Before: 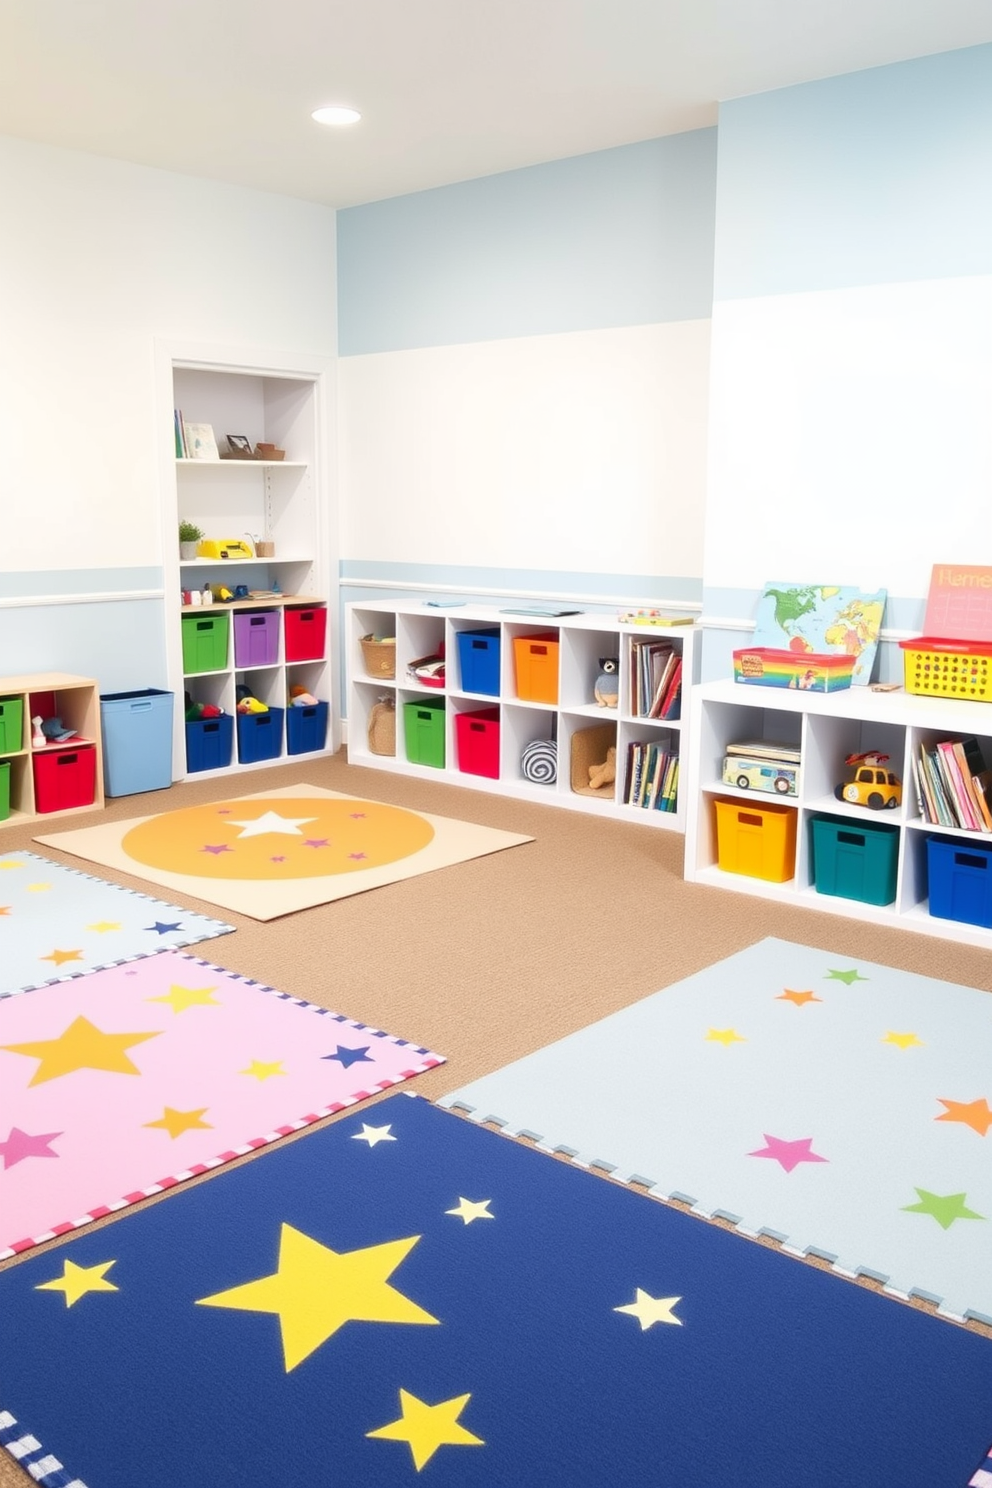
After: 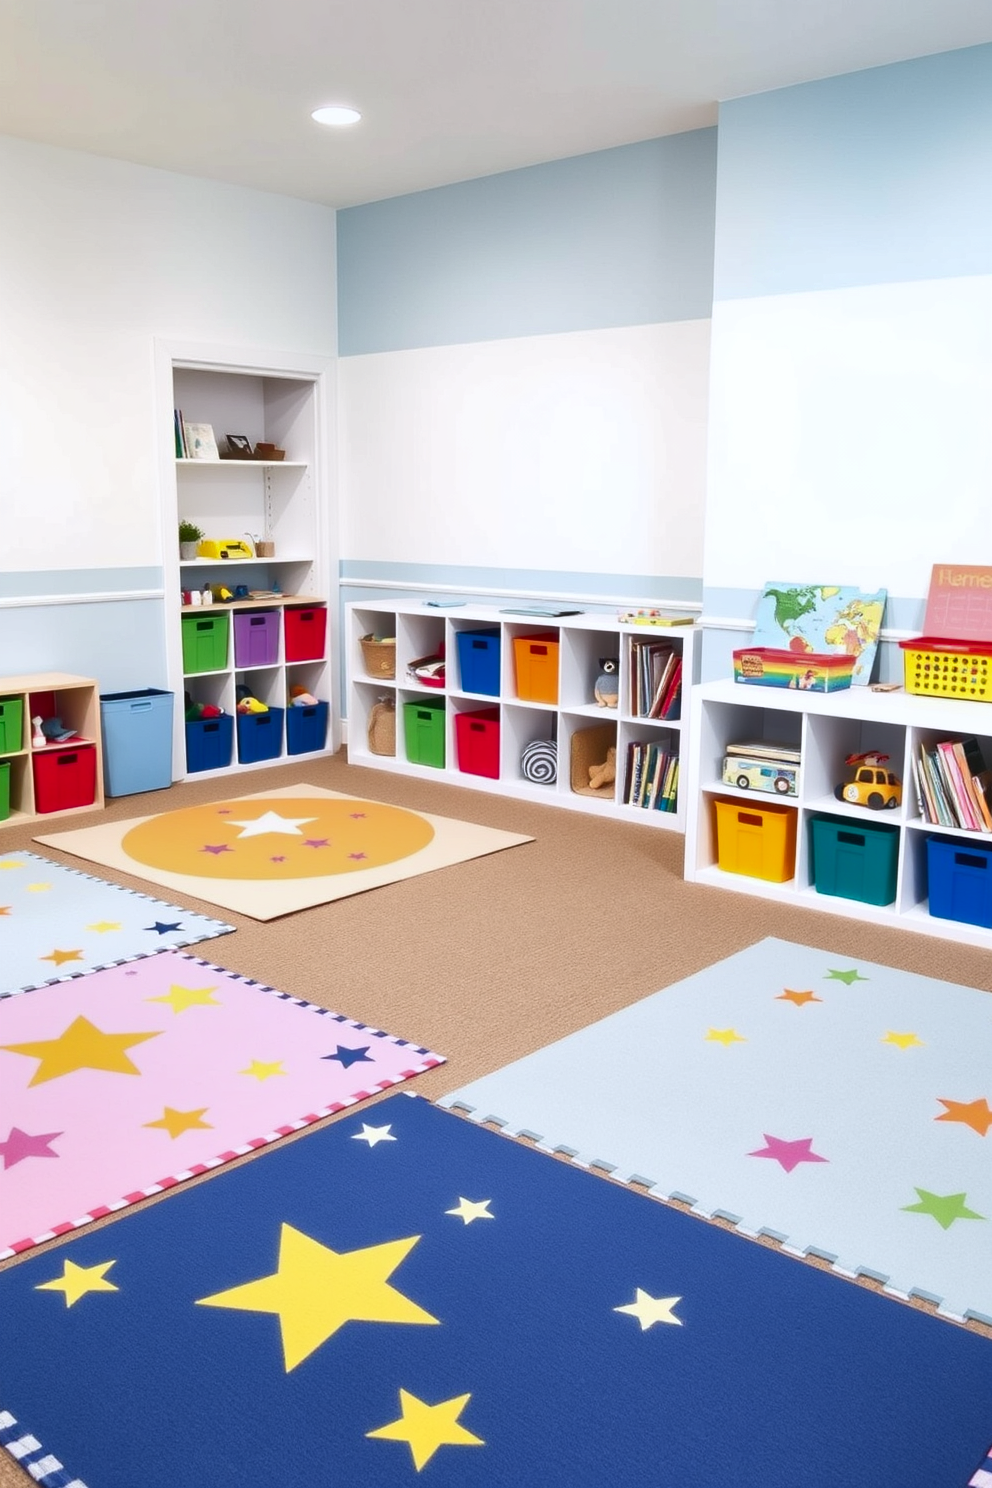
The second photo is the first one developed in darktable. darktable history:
shadows and highlights: soften with gaussian
color correction: highlights a* -0.118, highlights b* -5.95, shadows a* -0.121, shadows b* -0.084
base curve: preserve colors none
